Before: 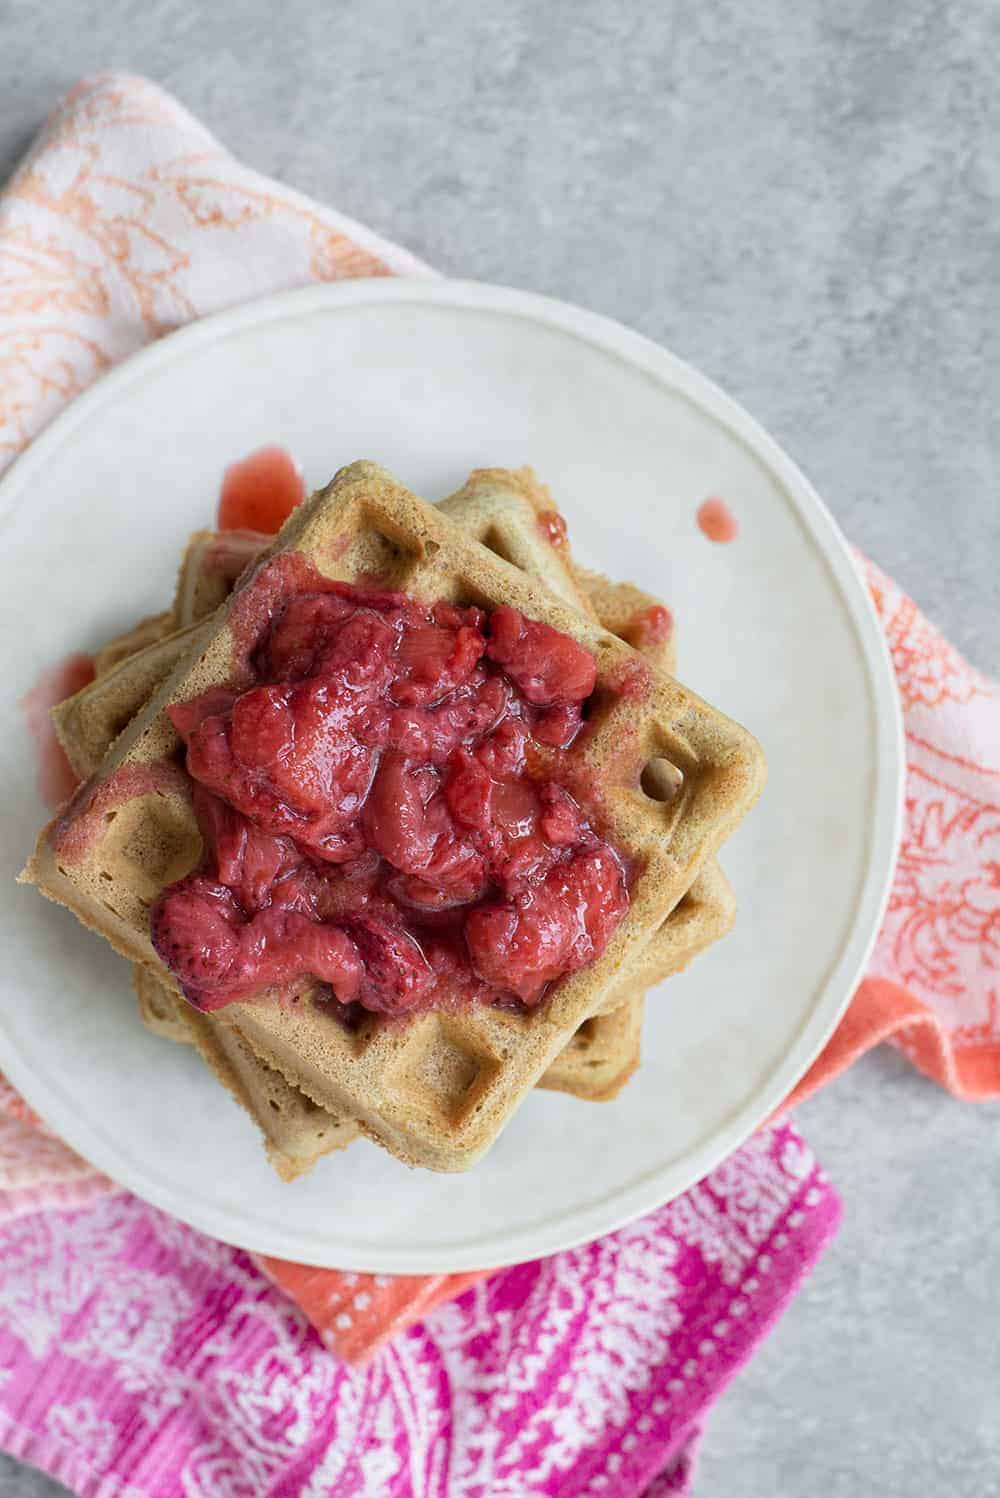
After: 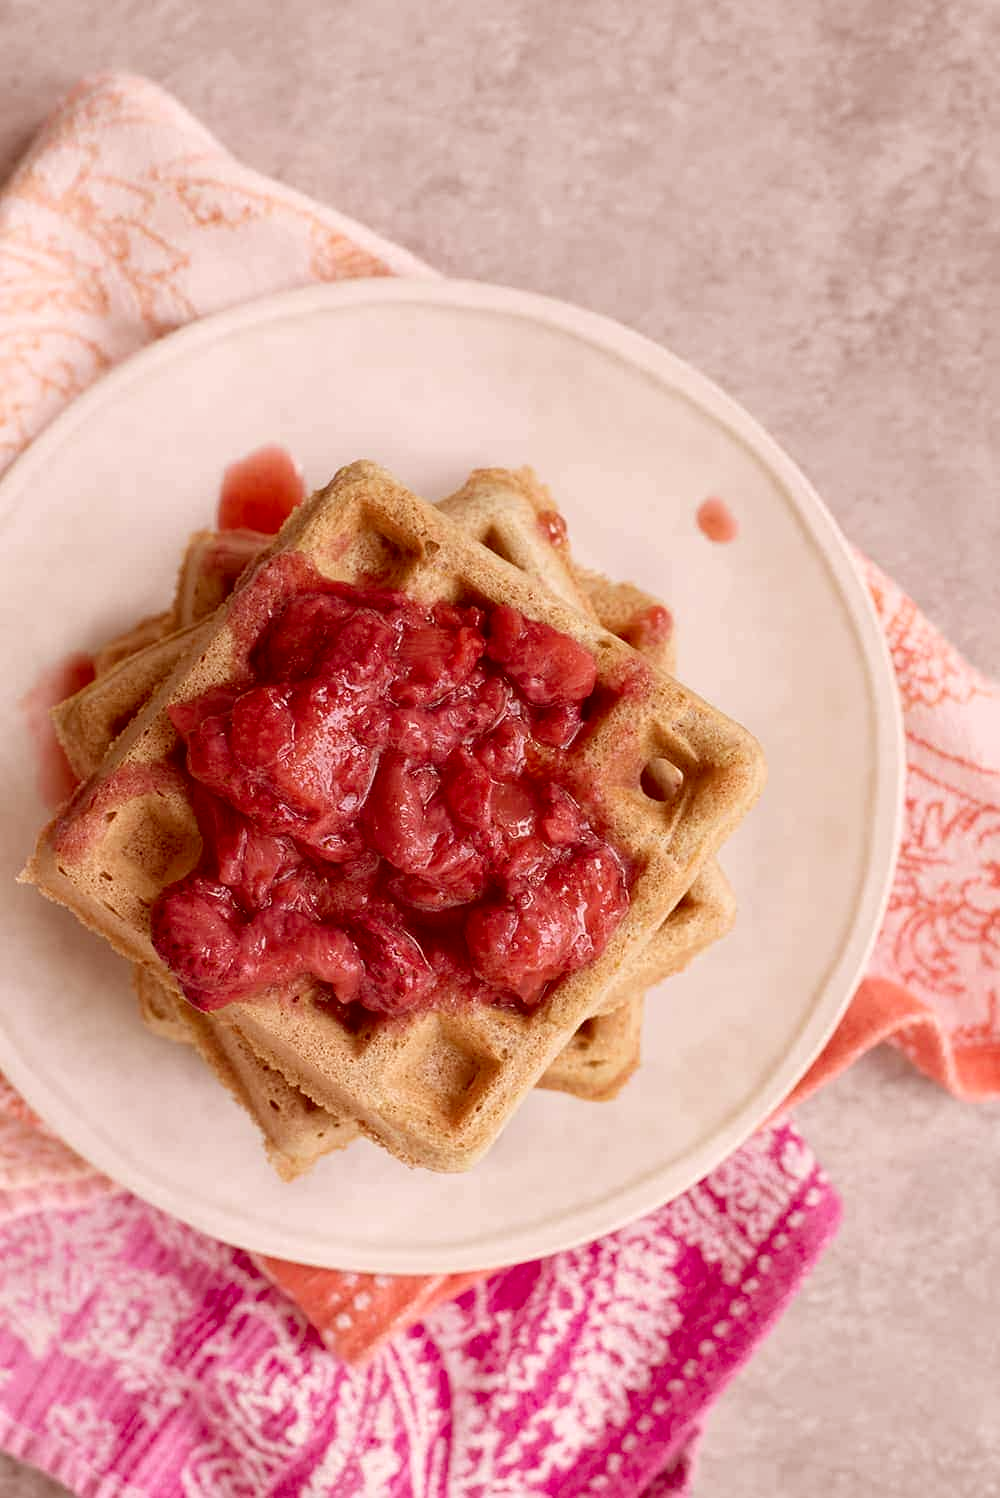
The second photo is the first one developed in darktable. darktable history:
color correction: highlights a* 9.46, highlights b* 8.63, shadows a* 39.26, shadows b* 39.22, saturation 0.767
